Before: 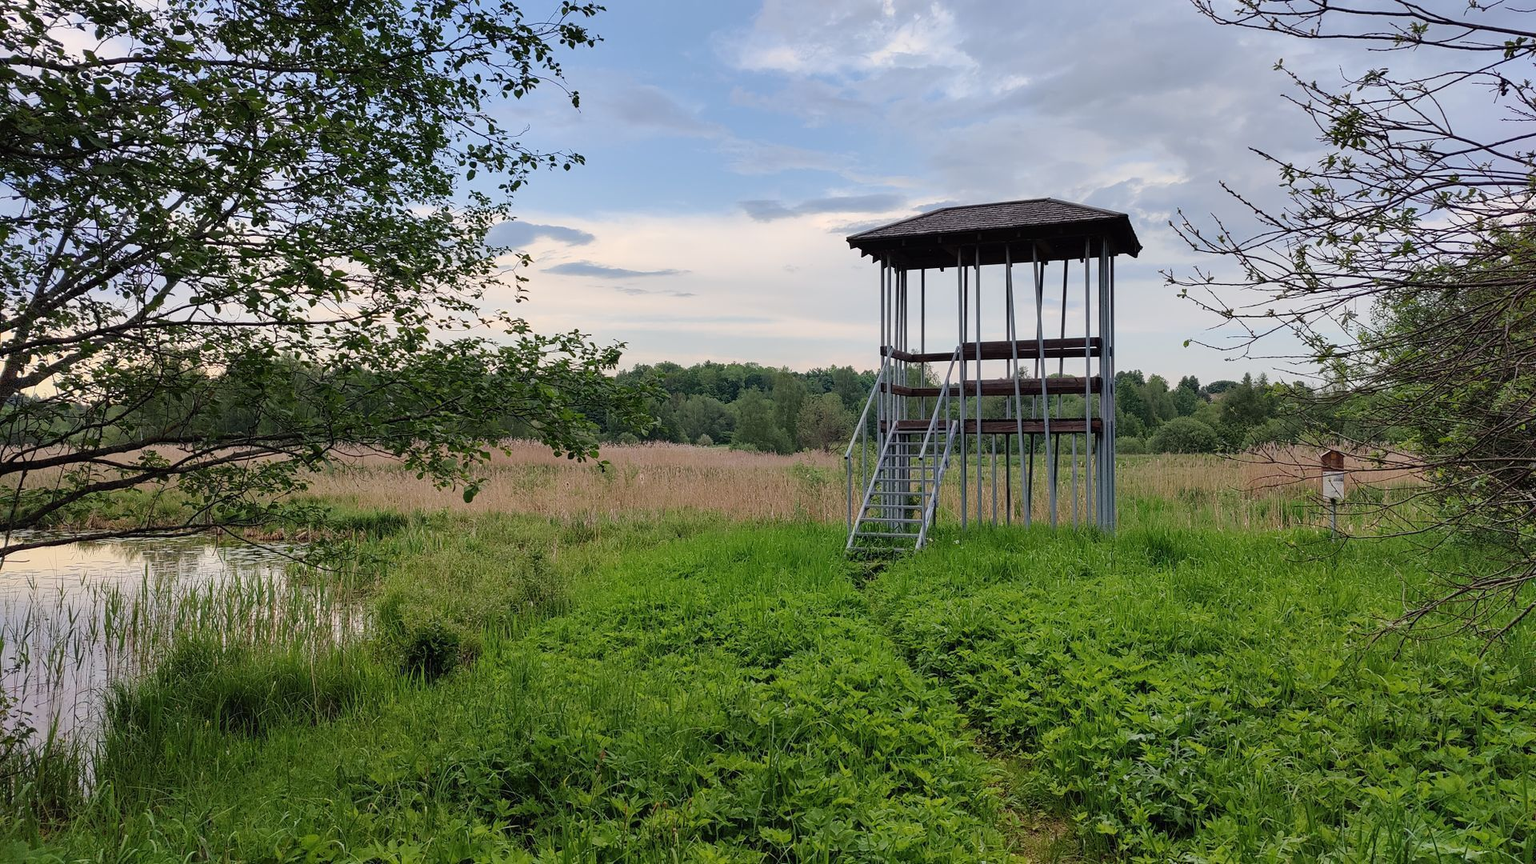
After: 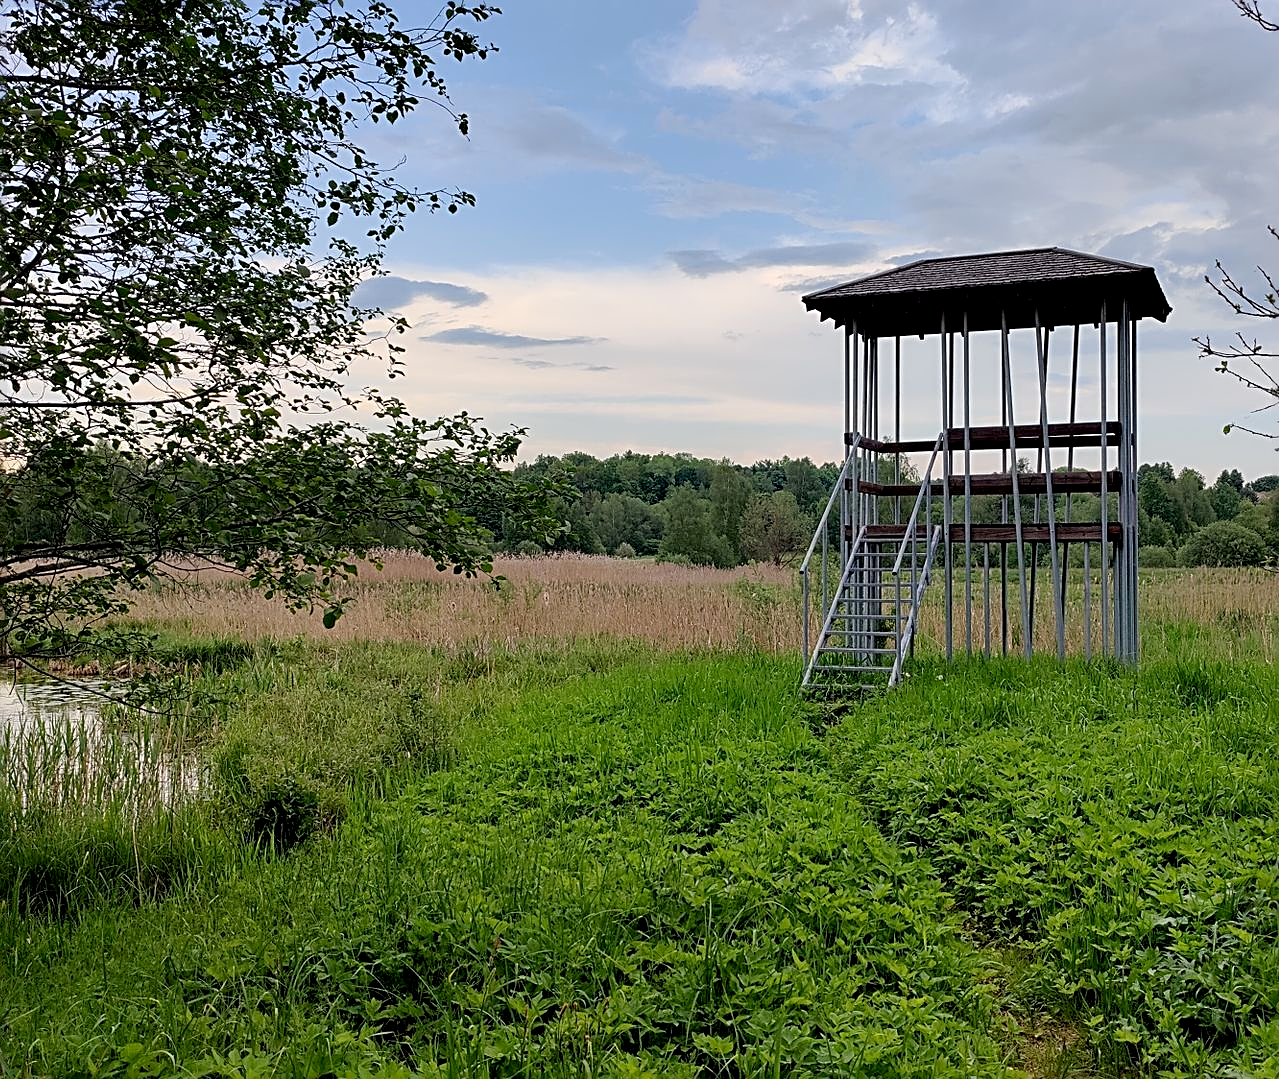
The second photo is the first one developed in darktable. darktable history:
crop and rotate: left 13.342%, right 19.991%
exposure: black level correction 0.01, exposure 0.014 EV, compensate highlight preservation false
sharpen: radius 2.531, amount 0.628
